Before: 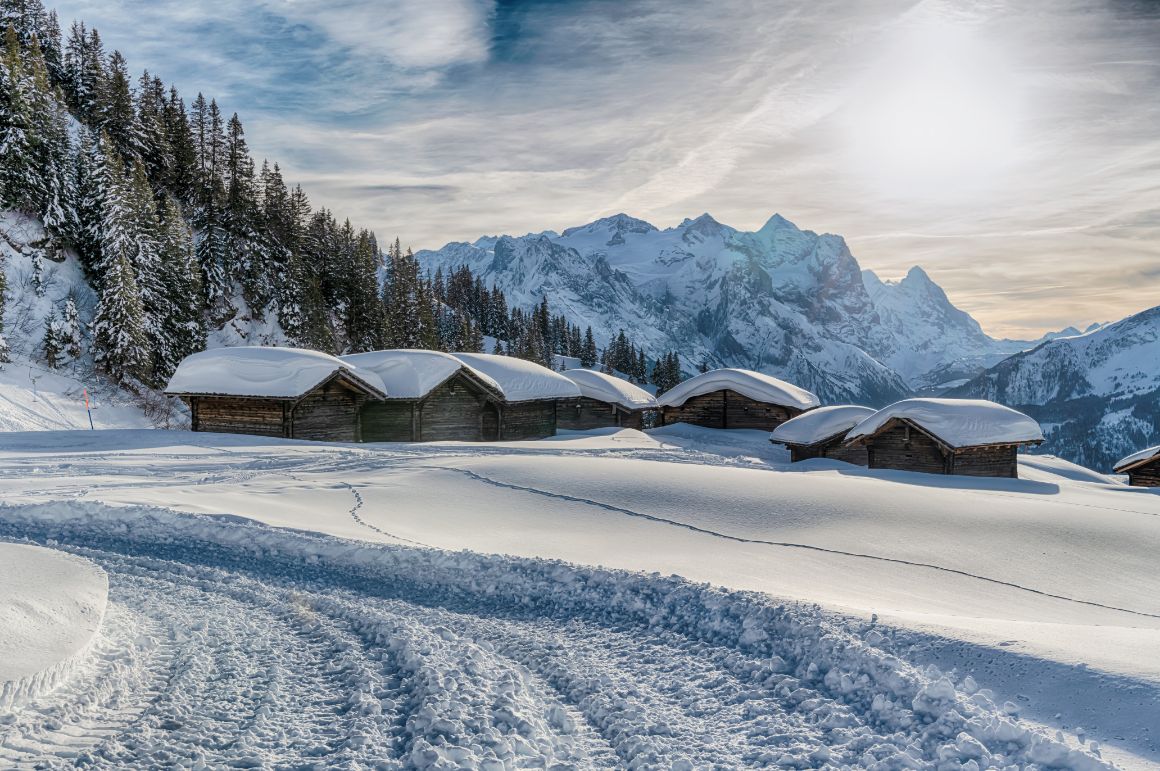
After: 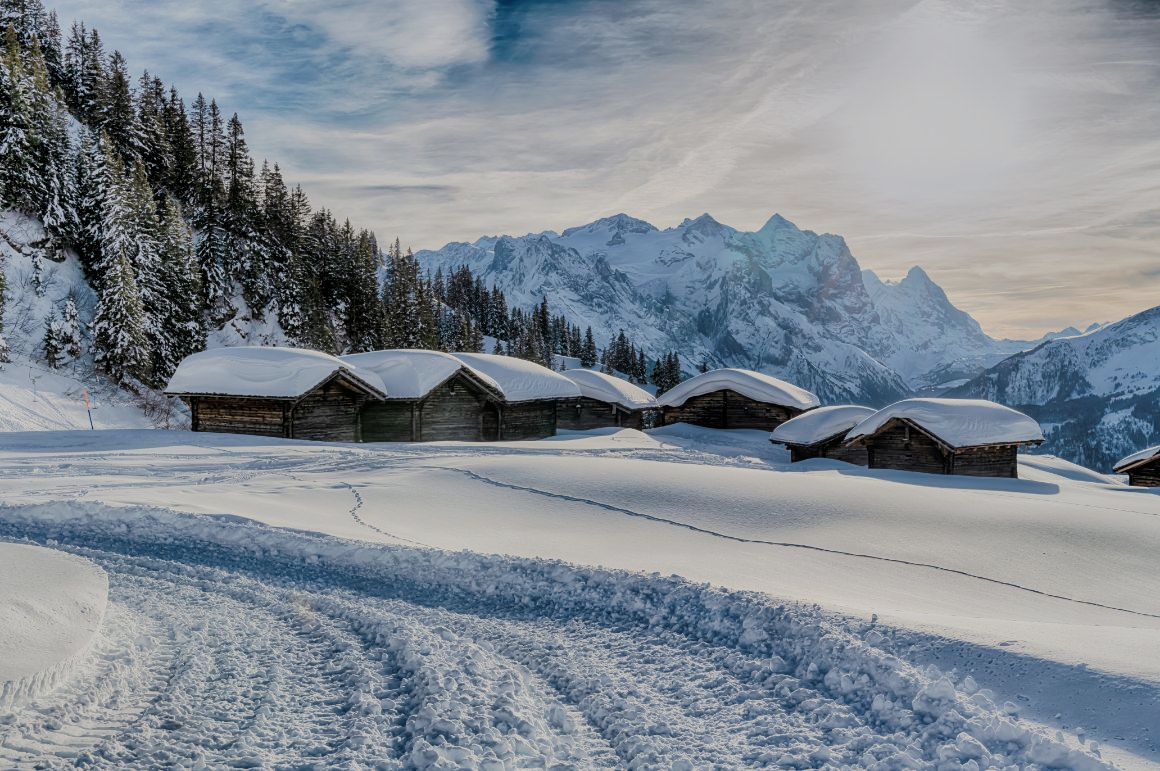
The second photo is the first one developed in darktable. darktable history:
filmic rgb: black relative exposure -7.65 EV, white relative exposure 4.56 EV, hardness 3.61
shadows and highlights: shadows 52.42, soften with gaussian
